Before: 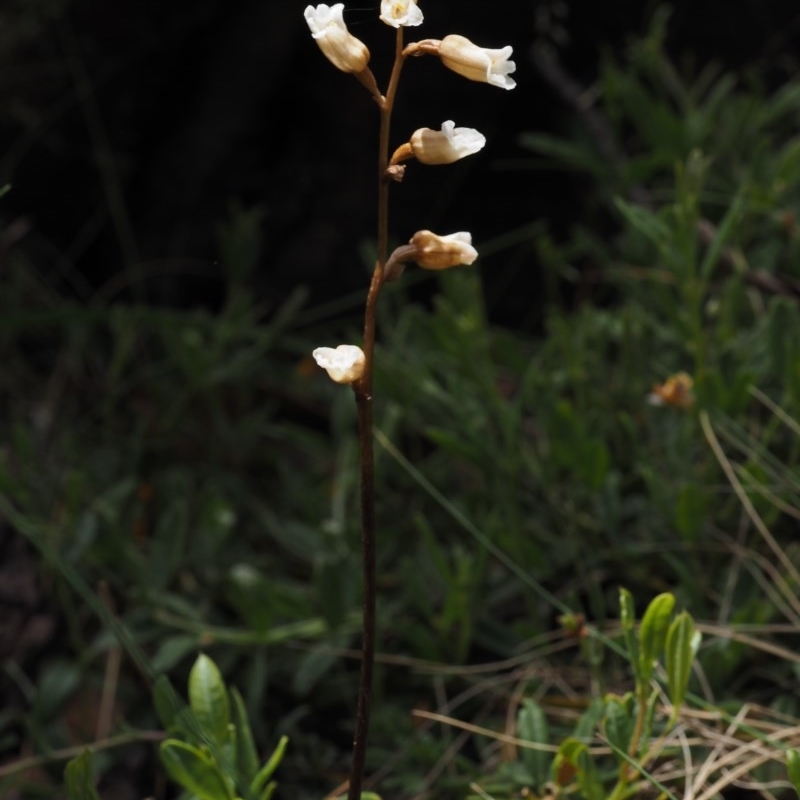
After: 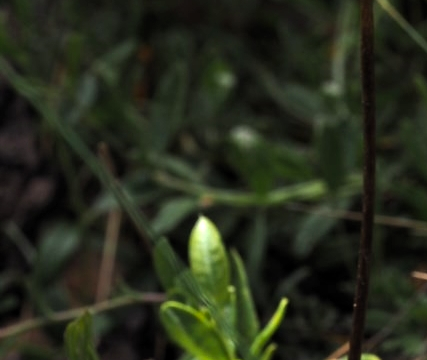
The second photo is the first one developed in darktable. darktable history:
crop and rotate: top 54.778%, right 46.61%, bottom 0.159%
levels: levels [0.012, 0.367, 0.697]
